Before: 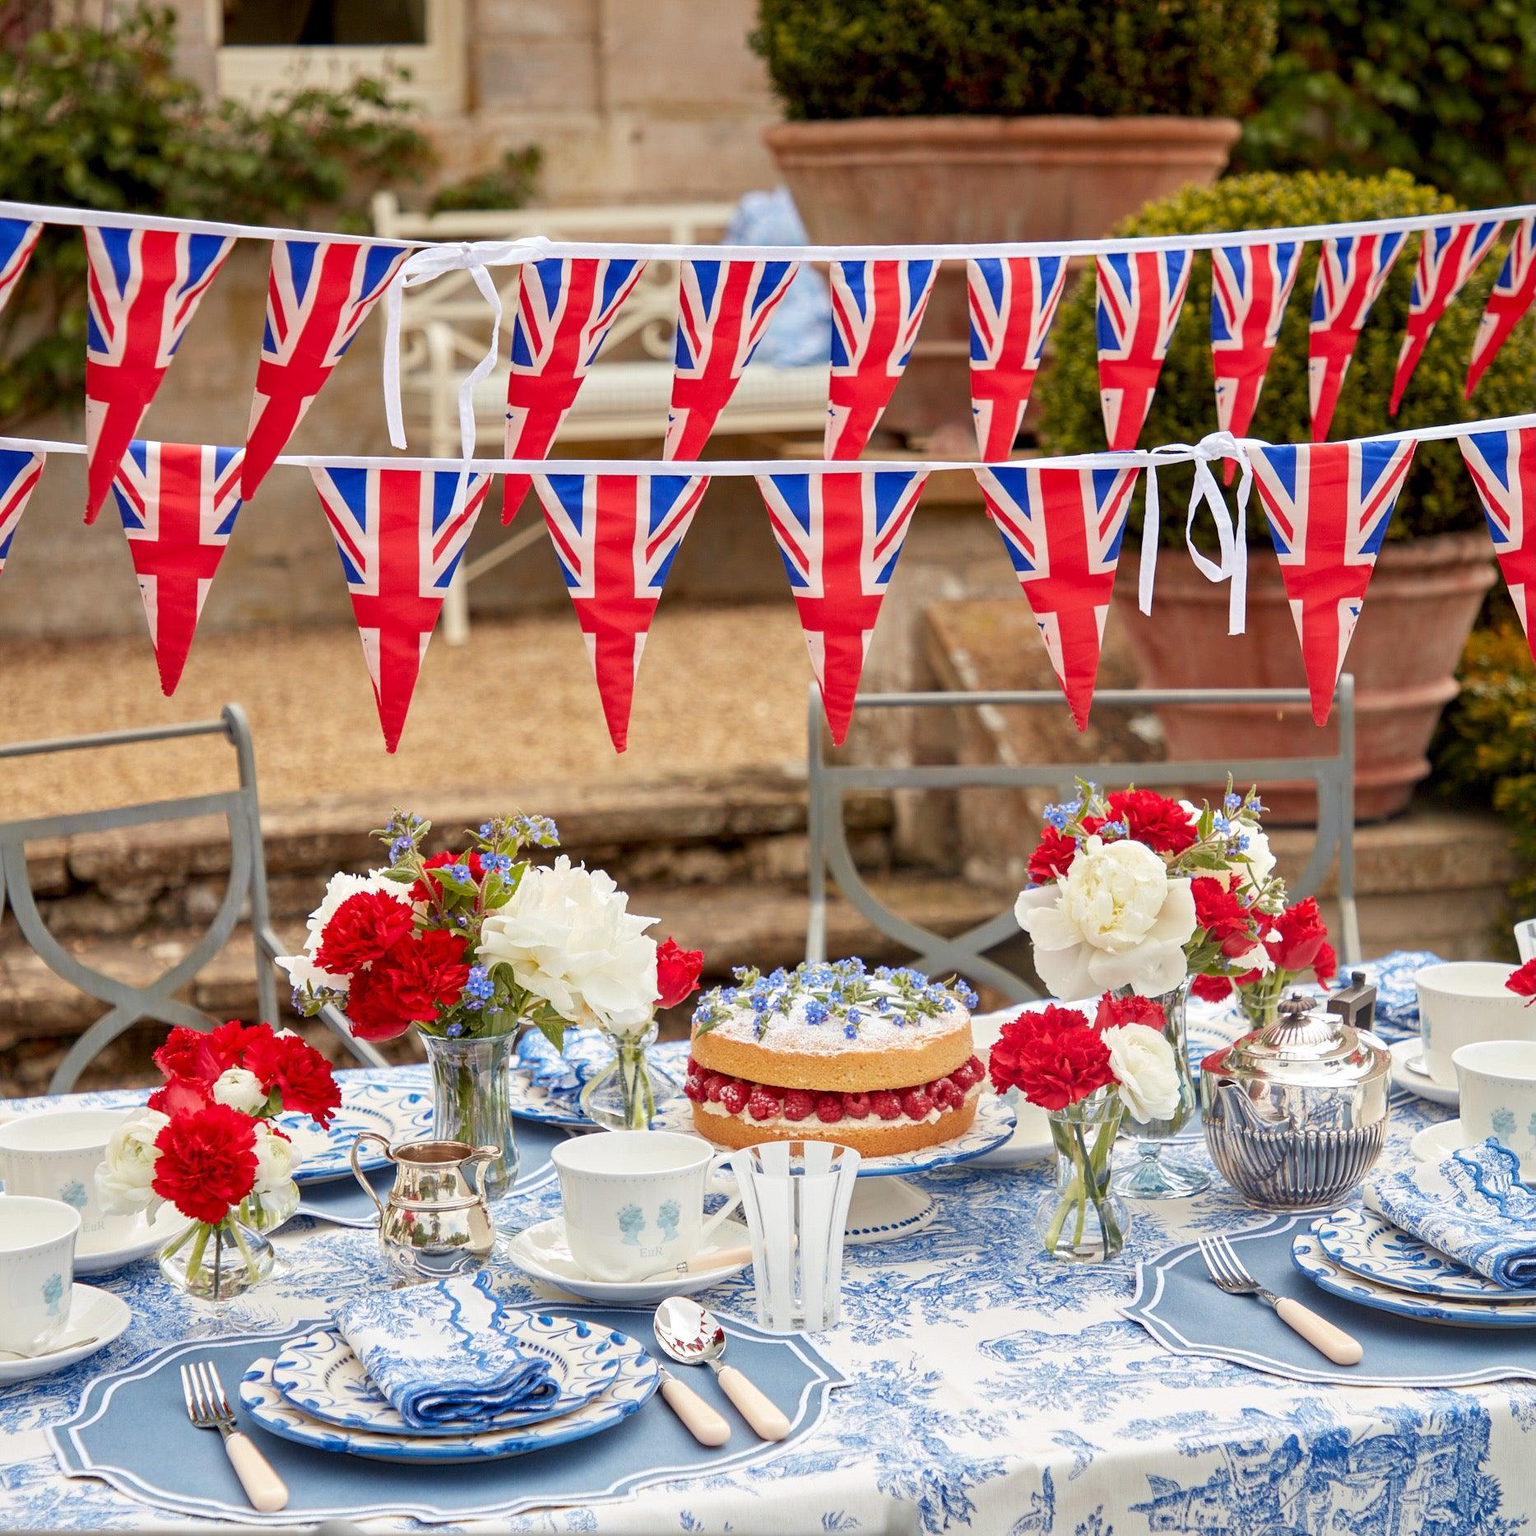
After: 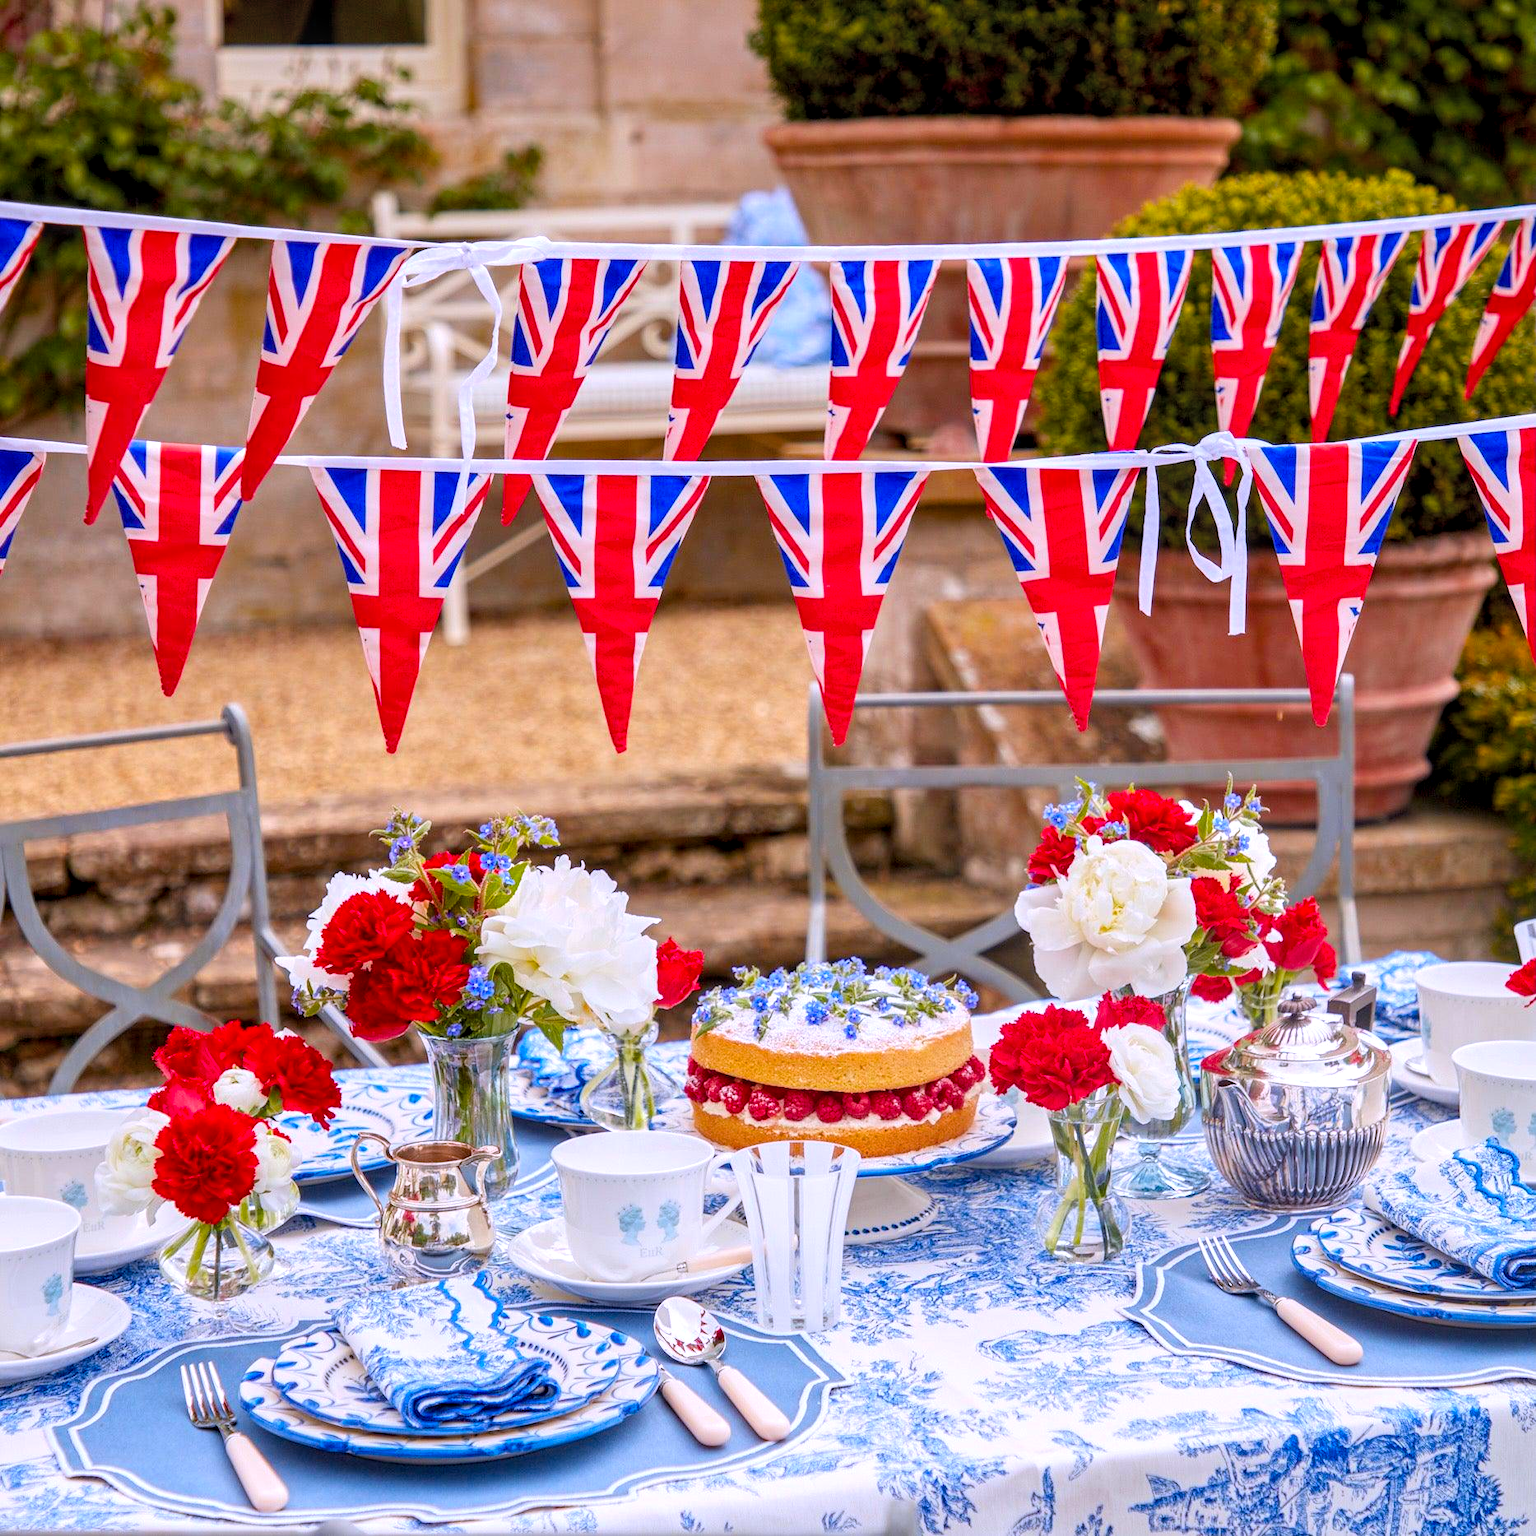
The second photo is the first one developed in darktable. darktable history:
contrast brightness saturation: contrast 0.05, brightness 0.06, saturation 0.01
color calibration: illuminant as shot in camera, x 0.363, y 0.385, temperature 4528.04 K
color balance rgb: linear chroma grading › global chroma 10%, perceptual saturation grading › global saturation 30%, global vibrance 10%
local contrast: on, module defaults
